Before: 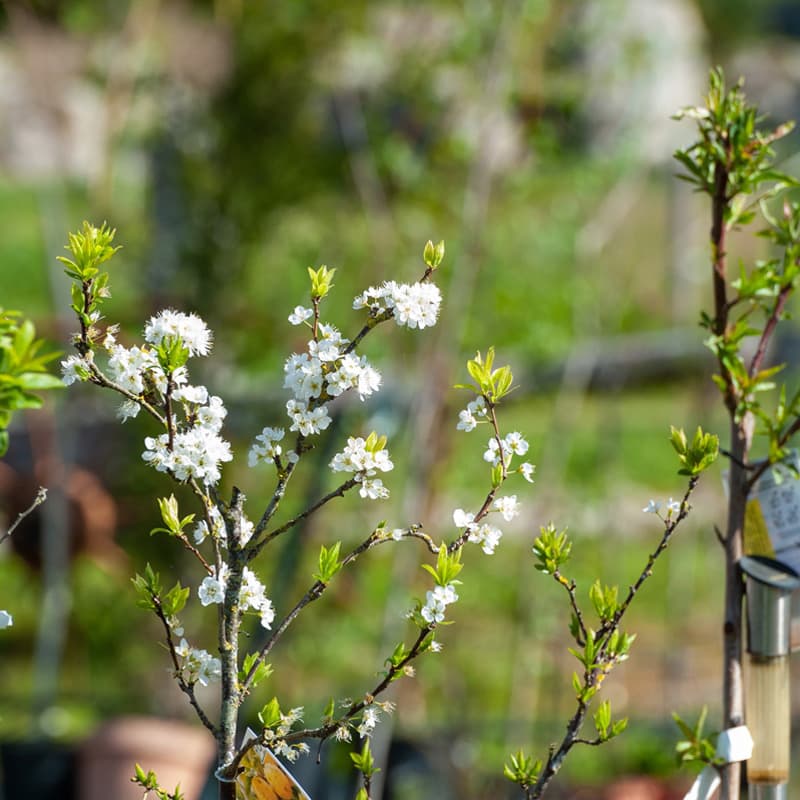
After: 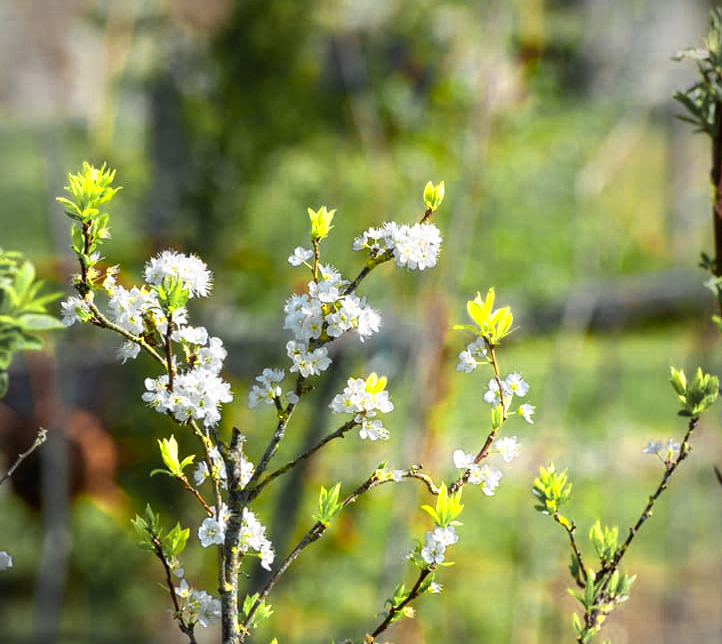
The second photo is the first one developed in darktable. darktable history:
color zones: curves: ch0 [(0.004, 0.306) (0.107, 0.448) (0.252, 0.656) (0.41, 0.398) (0.595, 0.515) (0.768, 0.628)]; ch1 [(0.07, 0.323) (0.151, 0.452) (0.252, 0.608) (0.346, 0.221) (0.463, 0.189) (0.61, 0.368) (0.735, 0.395) (0.921, 0.412)]; ch2 [(0, 0.476) (0.132, 0.512) (0.243, 0.512) (0.397, 0.48) (0.522, 0.376) (0.634, 0.536) (0.761, 0.46)]
contrast brightness saturation: saturation 0.5
shadows and highlights: shadows -21.3, highlights 100, soften with gaussian
vignetting: on, module defaults
crop: top 7.49%, right 9.717%, bottom 11.943%
